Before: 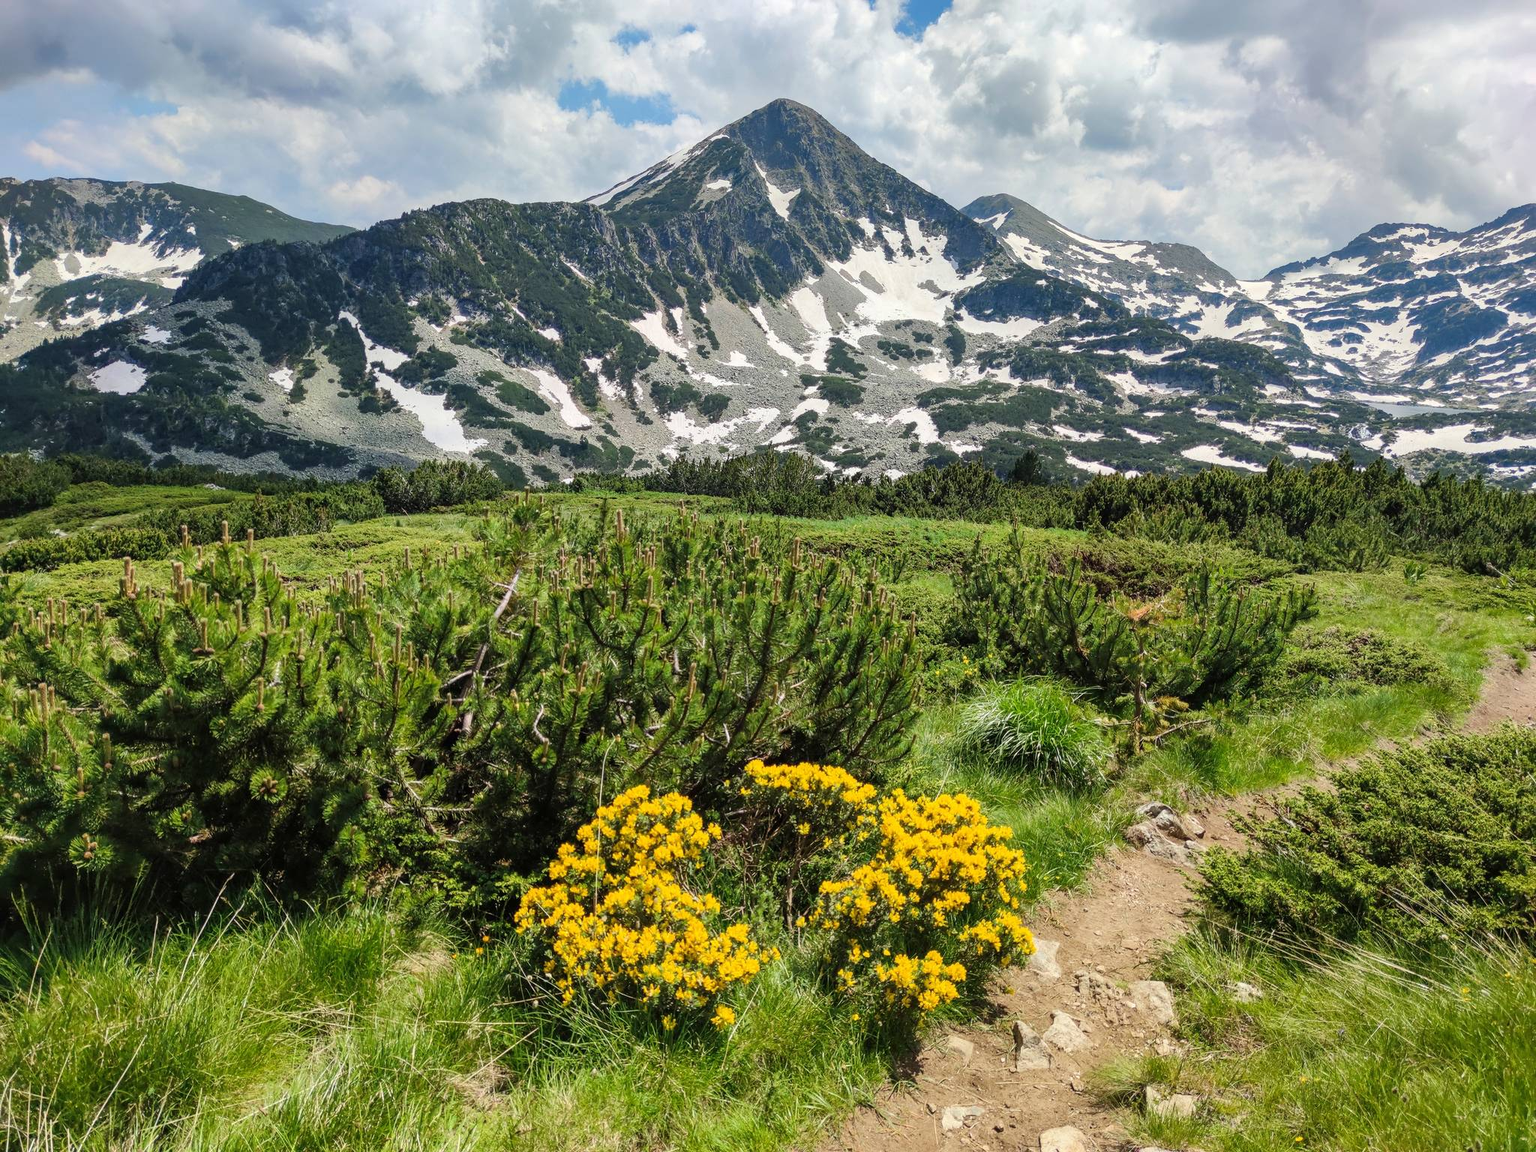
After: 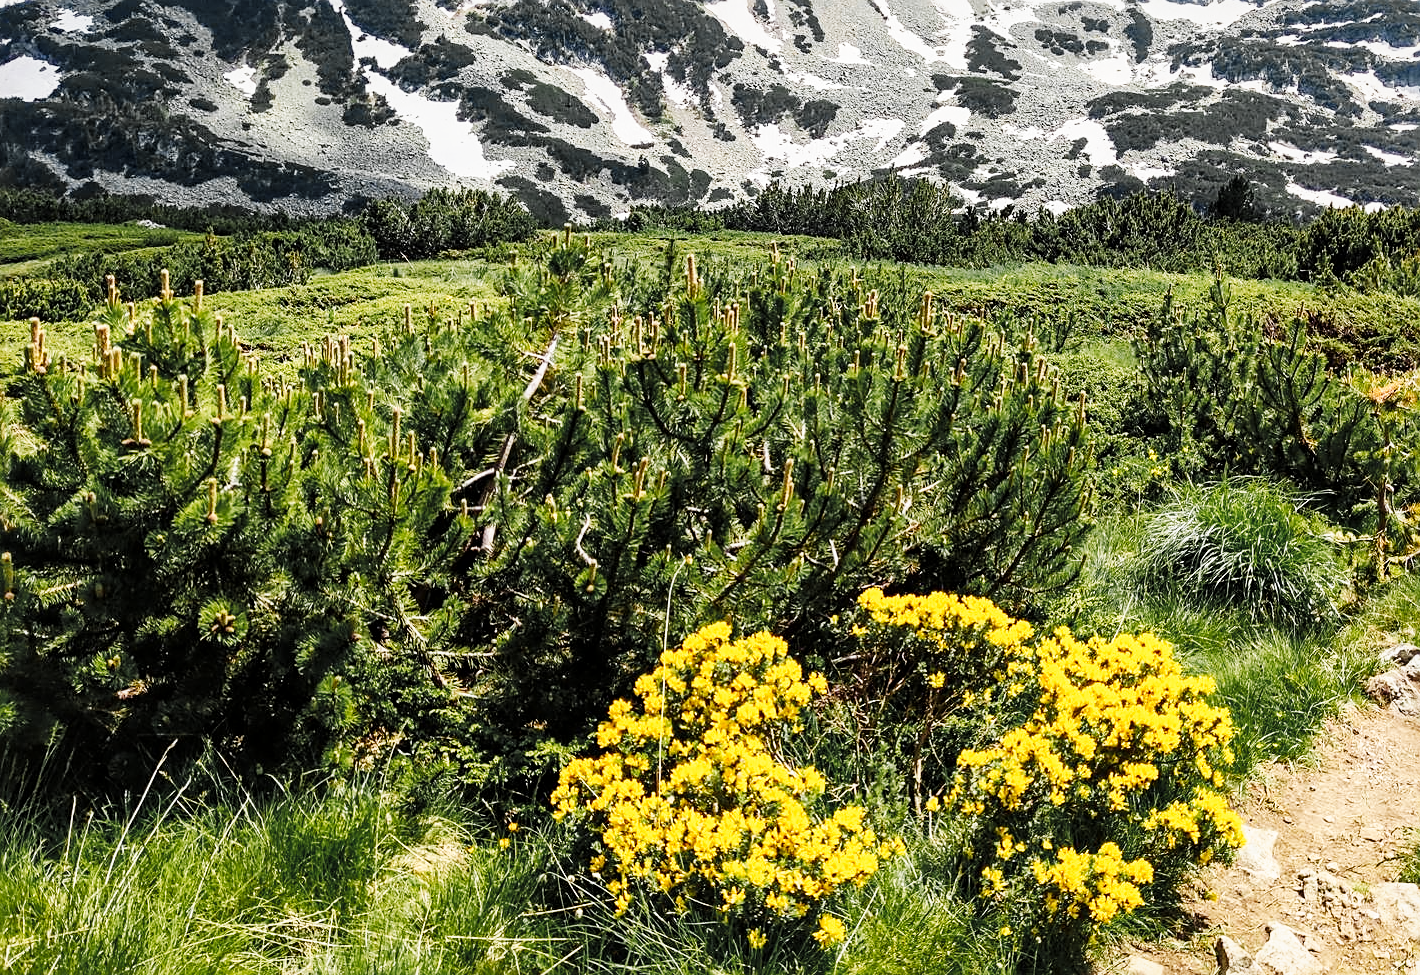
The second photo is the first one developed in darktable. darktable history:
sharpen: on, module defaults
crop: left 6.636%, top 27.734%, right 24.014%, bottom 8.768%
tone equalizer: on, module defaults
exposure: compensate exposure bias true, compensate highlight preservation false
tone curve: curves: ch0 [(0, 0) (0.131, 0.094) (0.326, 0.386) (0.481, 0.623) (0.593, 0.764) (0.812, 0.933) (1, 0.974)]; ch1 [(0, 0) (0.366, 0.367) (0.475, 0.453) (0.494, 0.493) (0.504, 0.497) (0.553, 0.584) (1, 1)]; ch2 [(0, 0) (0.333, 0.346) (0.375, 0.375) (0.424, 0.43) (0.476, 0.492) (0.502, 0.503) (0.533, 0.556) (0.566, 0.599) (0.614, 0.653) (1, 1)], preserve colors none
color zones: curves: ch0 [(0.035, 0.242) (0.25, 0.5) (0.384, 0.214) (0.488, 0.255) (0.75, 0.5)]; ch1 [(0.063, 0.379) (0.25, 0.5) (0.354, 0.201) (0.489, 0.085) (0.729, 0.271)]; ch2 [(0.25, 0.5) (0.38, 0.517) (0.442, 0.51) (0.735, 0.456)]
local contrast: mode bilateral grid, contrast 20, coarseness 49, detail 130%, midtone range 0.2
